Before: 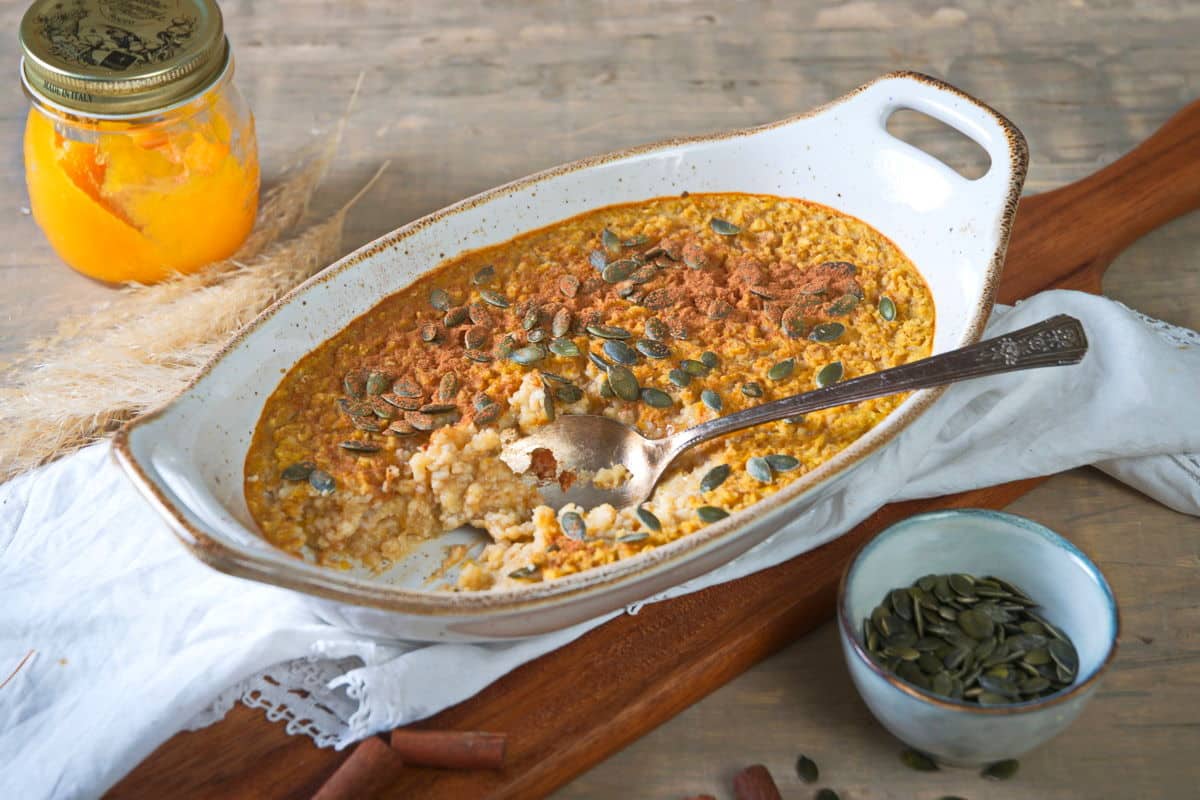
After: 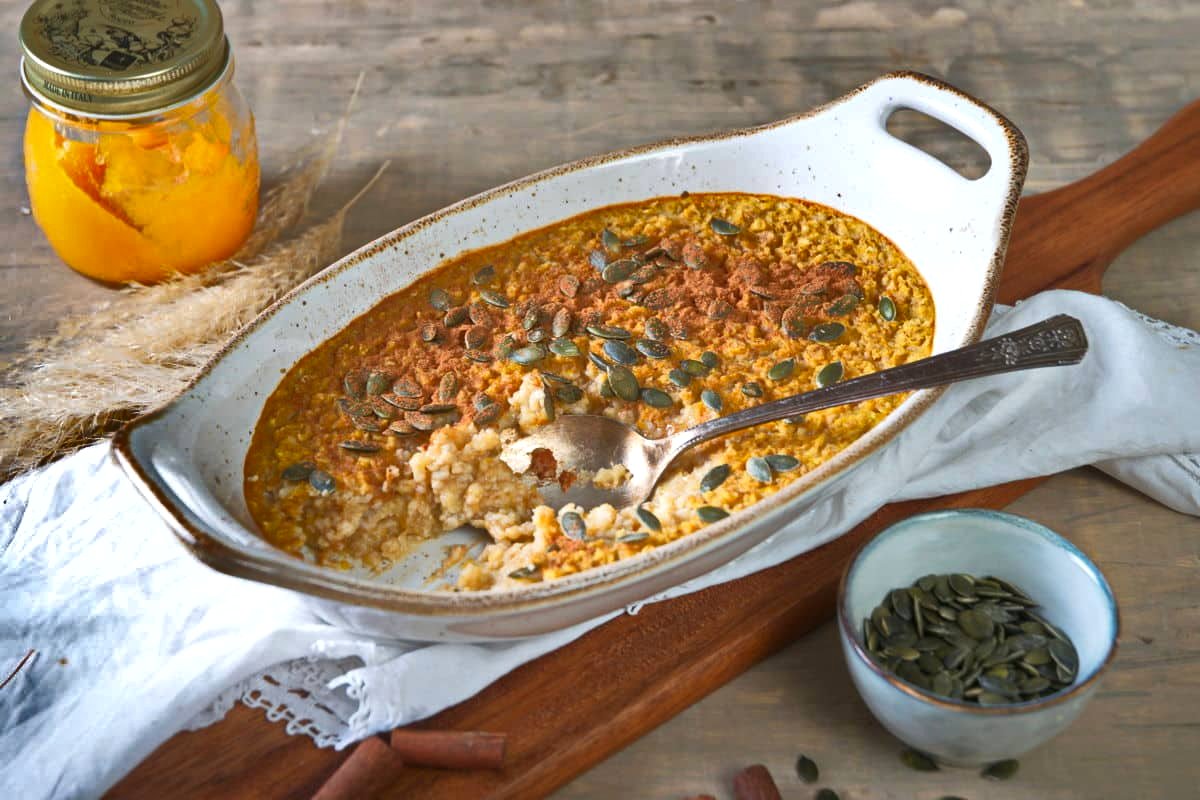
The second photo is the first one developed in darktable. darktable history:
shadows and highlights: shadows 24.5, highlights -78.15, soften with gaussian
exposure: exposure 0.178 EV, compensate exposure bias true, compensate highlight preservation false
